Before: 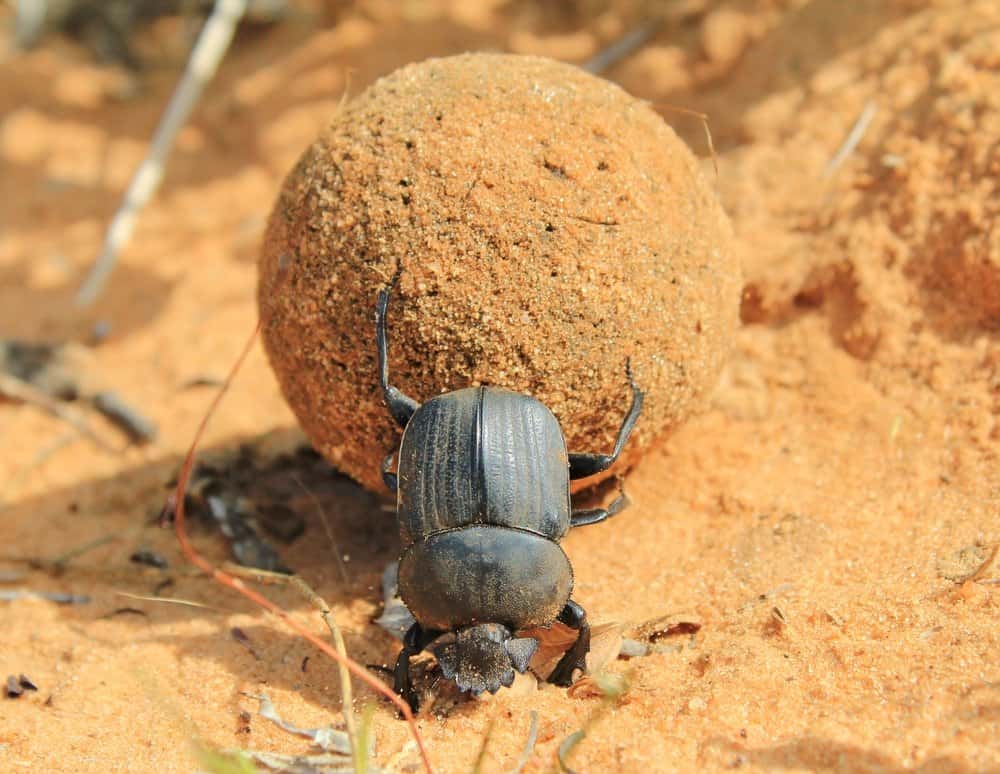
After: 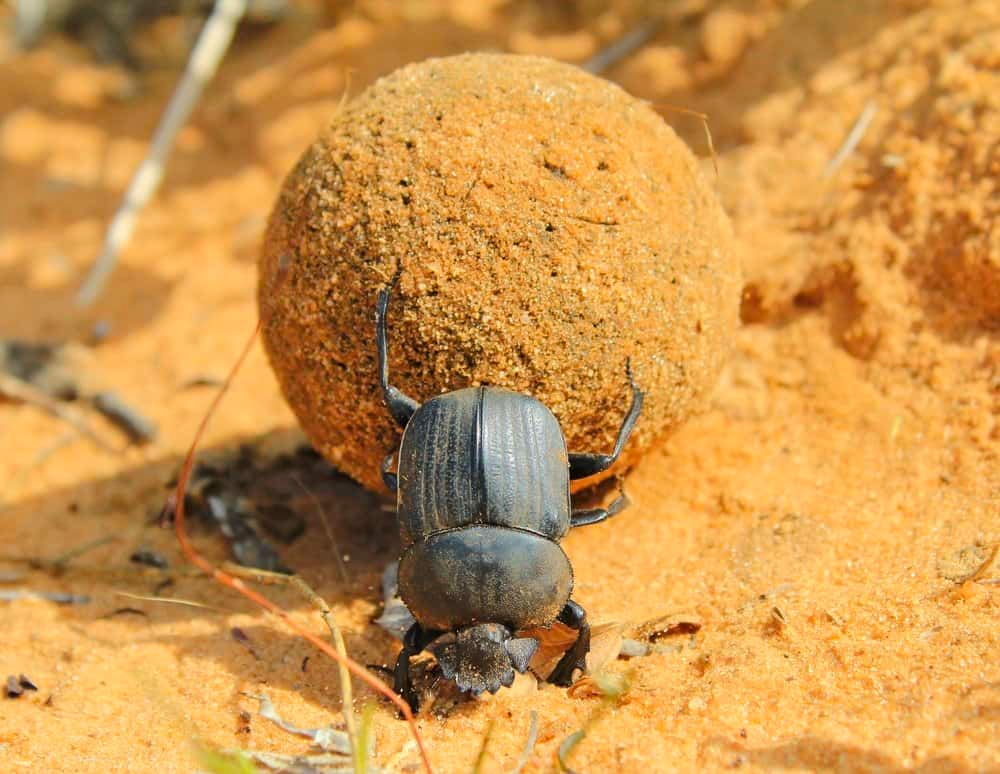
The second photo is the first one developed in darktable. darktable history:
color balance rgb: shadows lift › luminance -10.388%, perceptual saturation grading › global saturation 19.884%
tone curve: curves: ch0 [(0, 0) (0.003, 0.003) (0.011, 0.011) (0.025, 0.025) (0.044, 0.045) (0.069, 0.07) (0.1, 0.1) (0.136, 0.137) (0.177, 0.179) (0.224, 0.226) (0.277, 0.279) (0.335, 0.338) (0.399, 0.402) (0.468, 0.472) (0.543, 0.547) (0.623, 0.628) (0.709, 0.715) (0.801, 0.807) (0.898, 0.902) (1, 1)], preserve colors none
